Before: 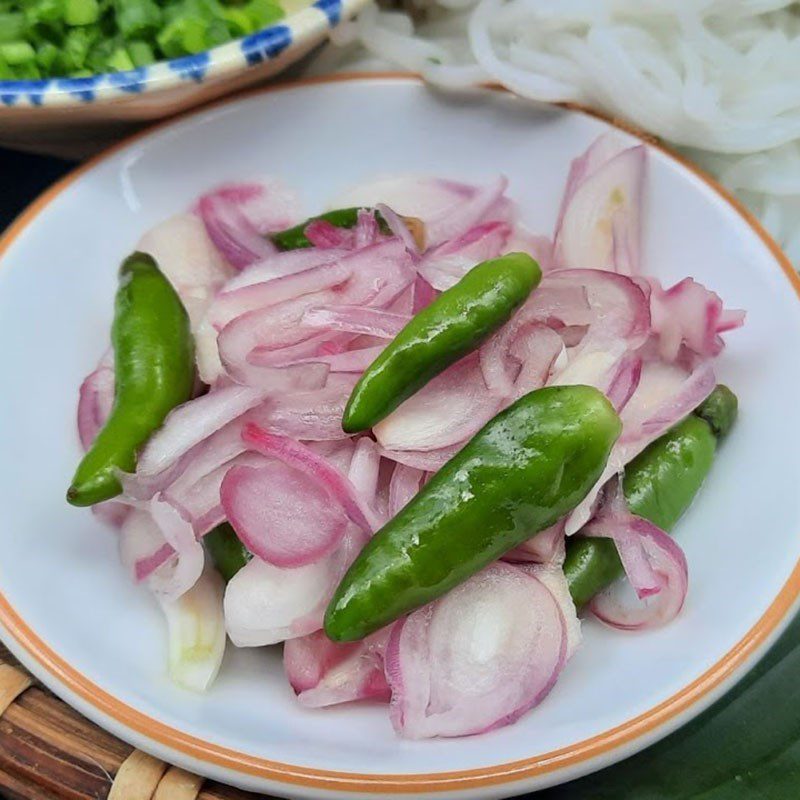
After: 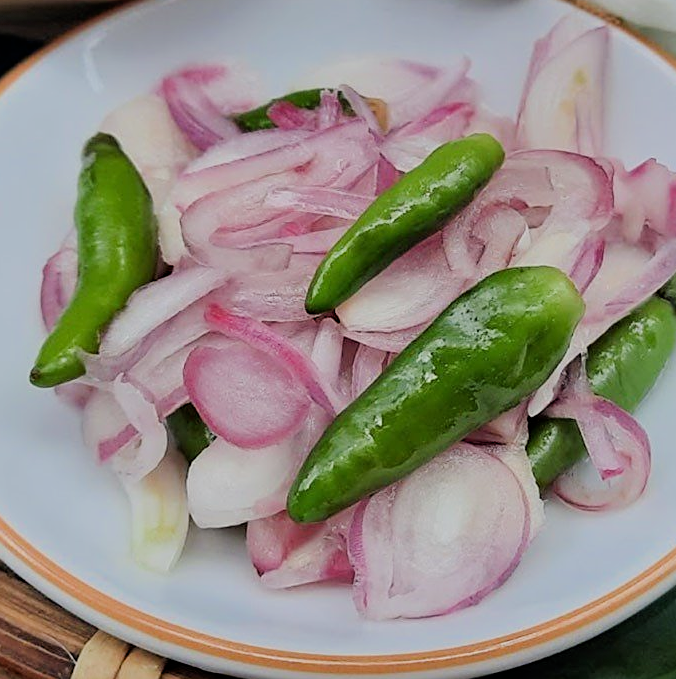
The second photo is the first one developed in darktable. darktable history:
crop and rotate: left 4.723%, top 15.035%, right 10.71%
filmic rgb: black relative exposure -7.65 EV, white relative exposure 4.56 EV, hardness 3.61
sharpen: on, module defaults
